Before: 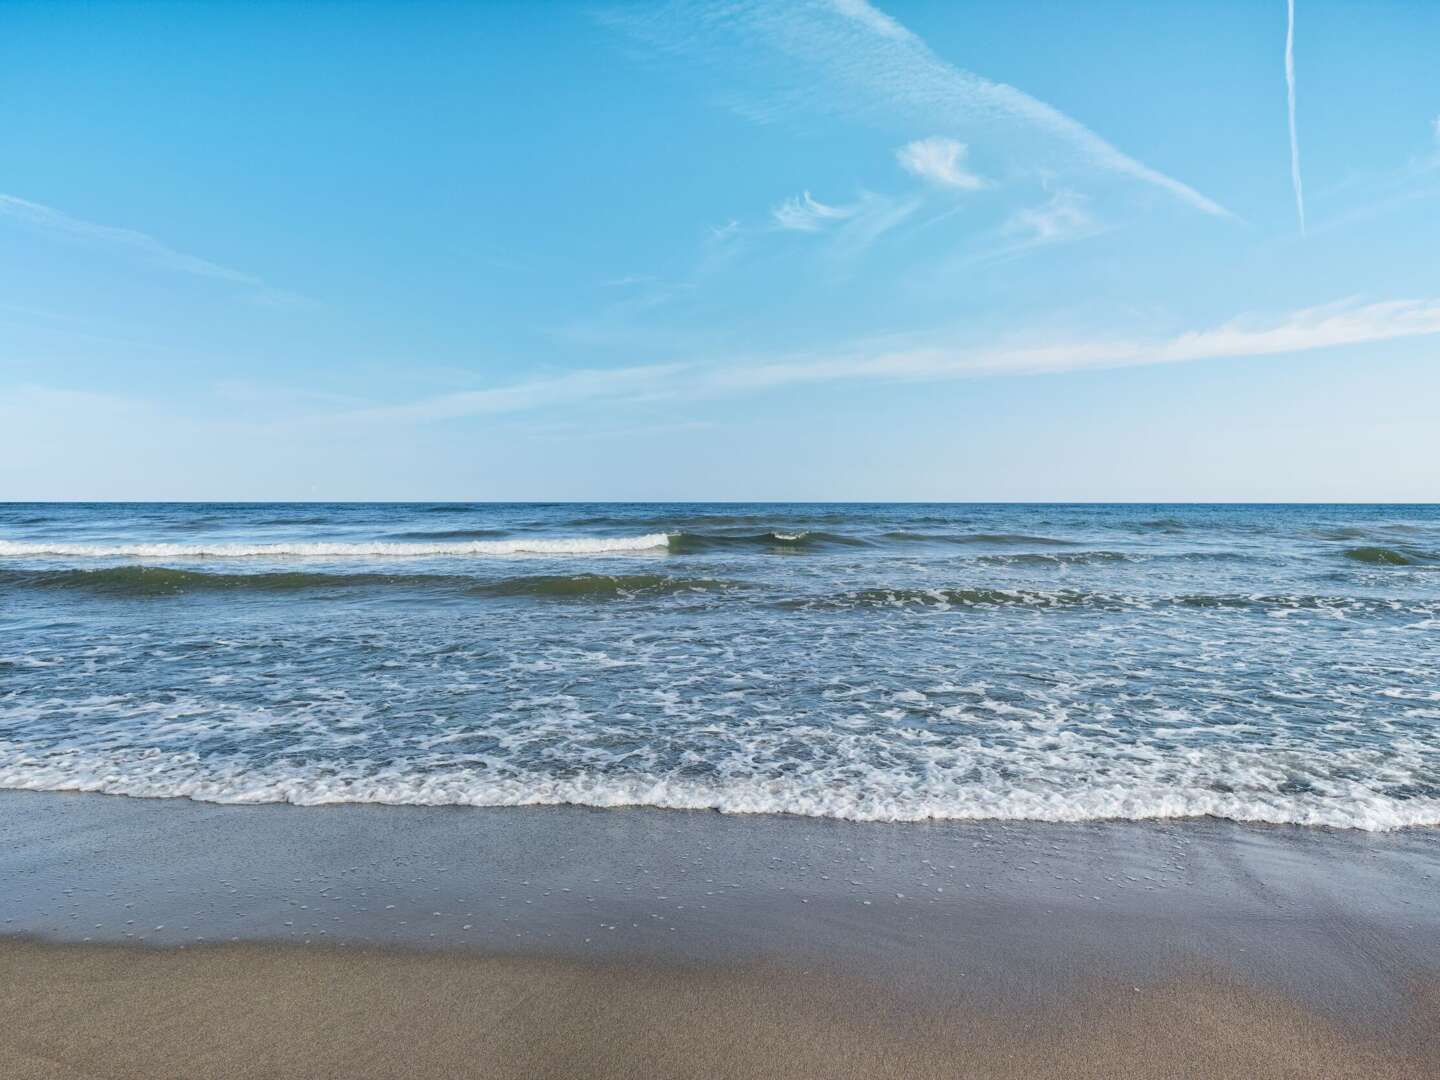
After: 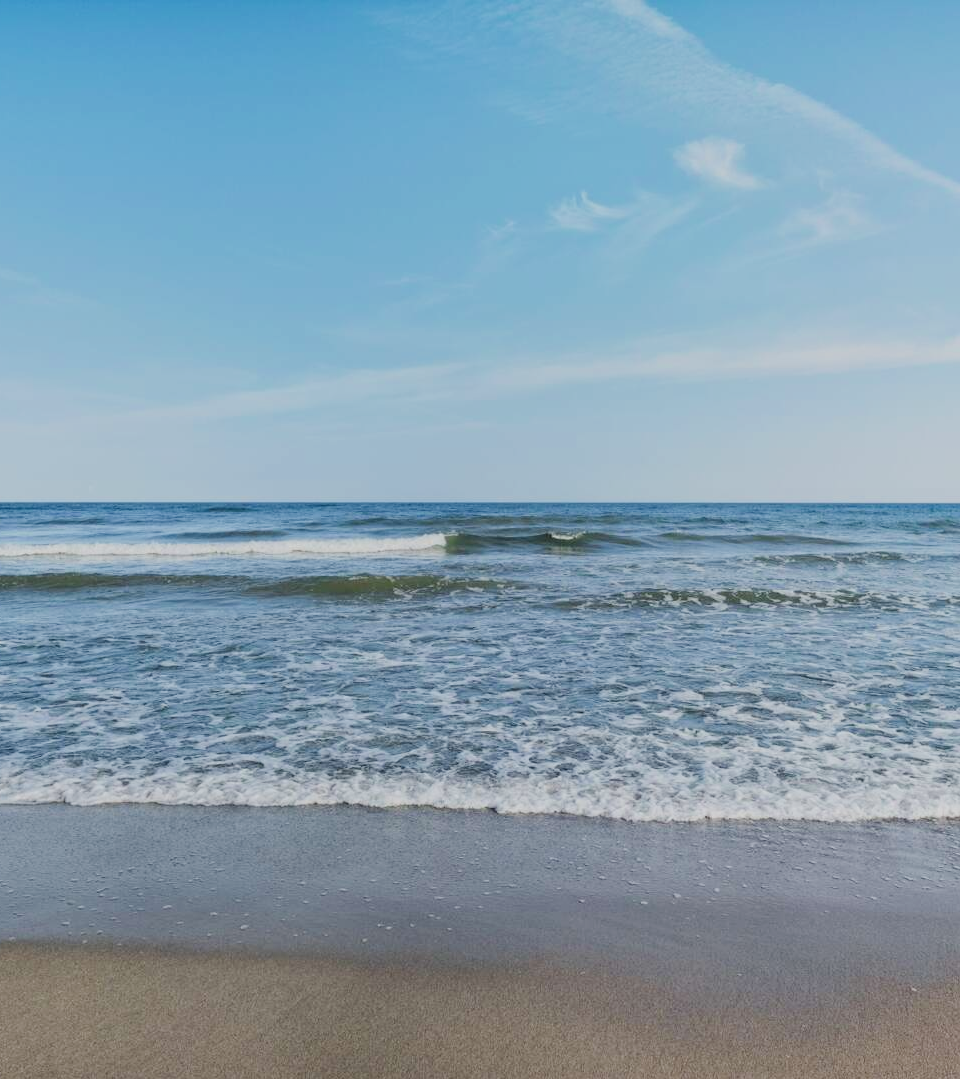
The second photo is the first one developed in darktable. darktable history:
filmic rgb: black relative exposure -16 EV, white relative exposure 6.92 EV, hardness 4.7
exposure: exposure 0.127 EV, compensate highlight preservation false
crop and rotate: left 15.546%, right 17.787%
